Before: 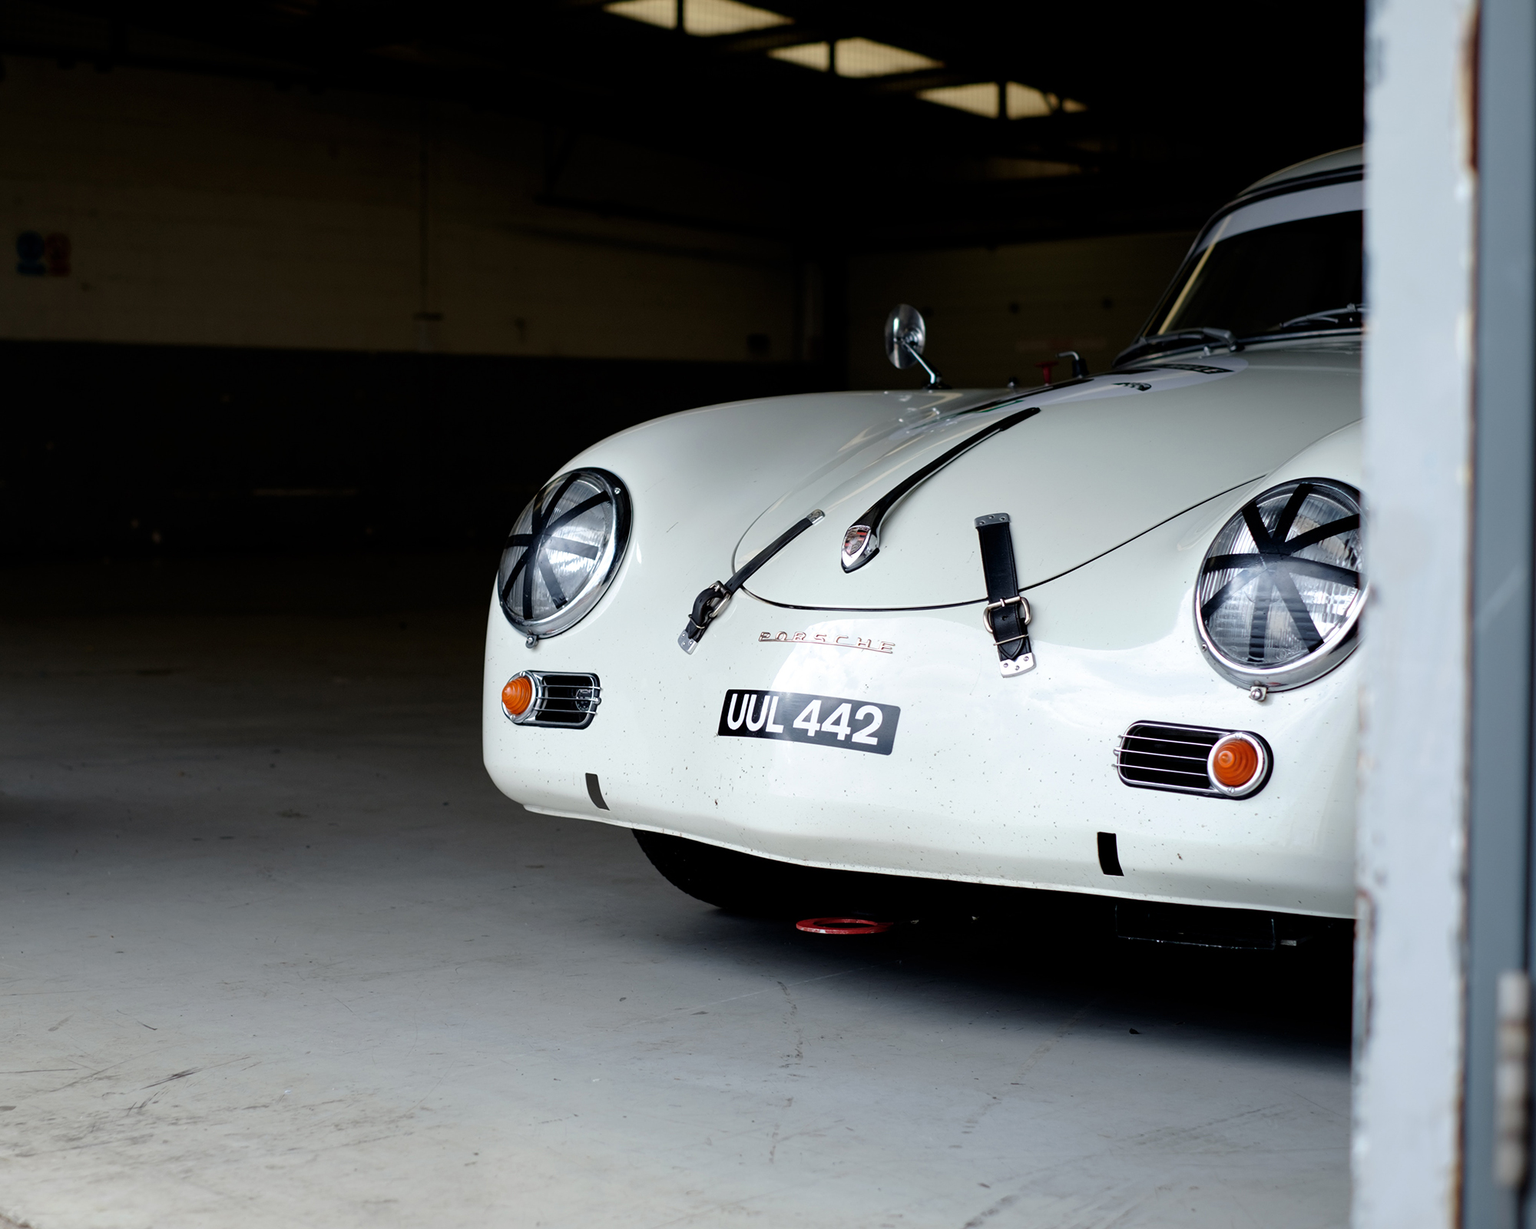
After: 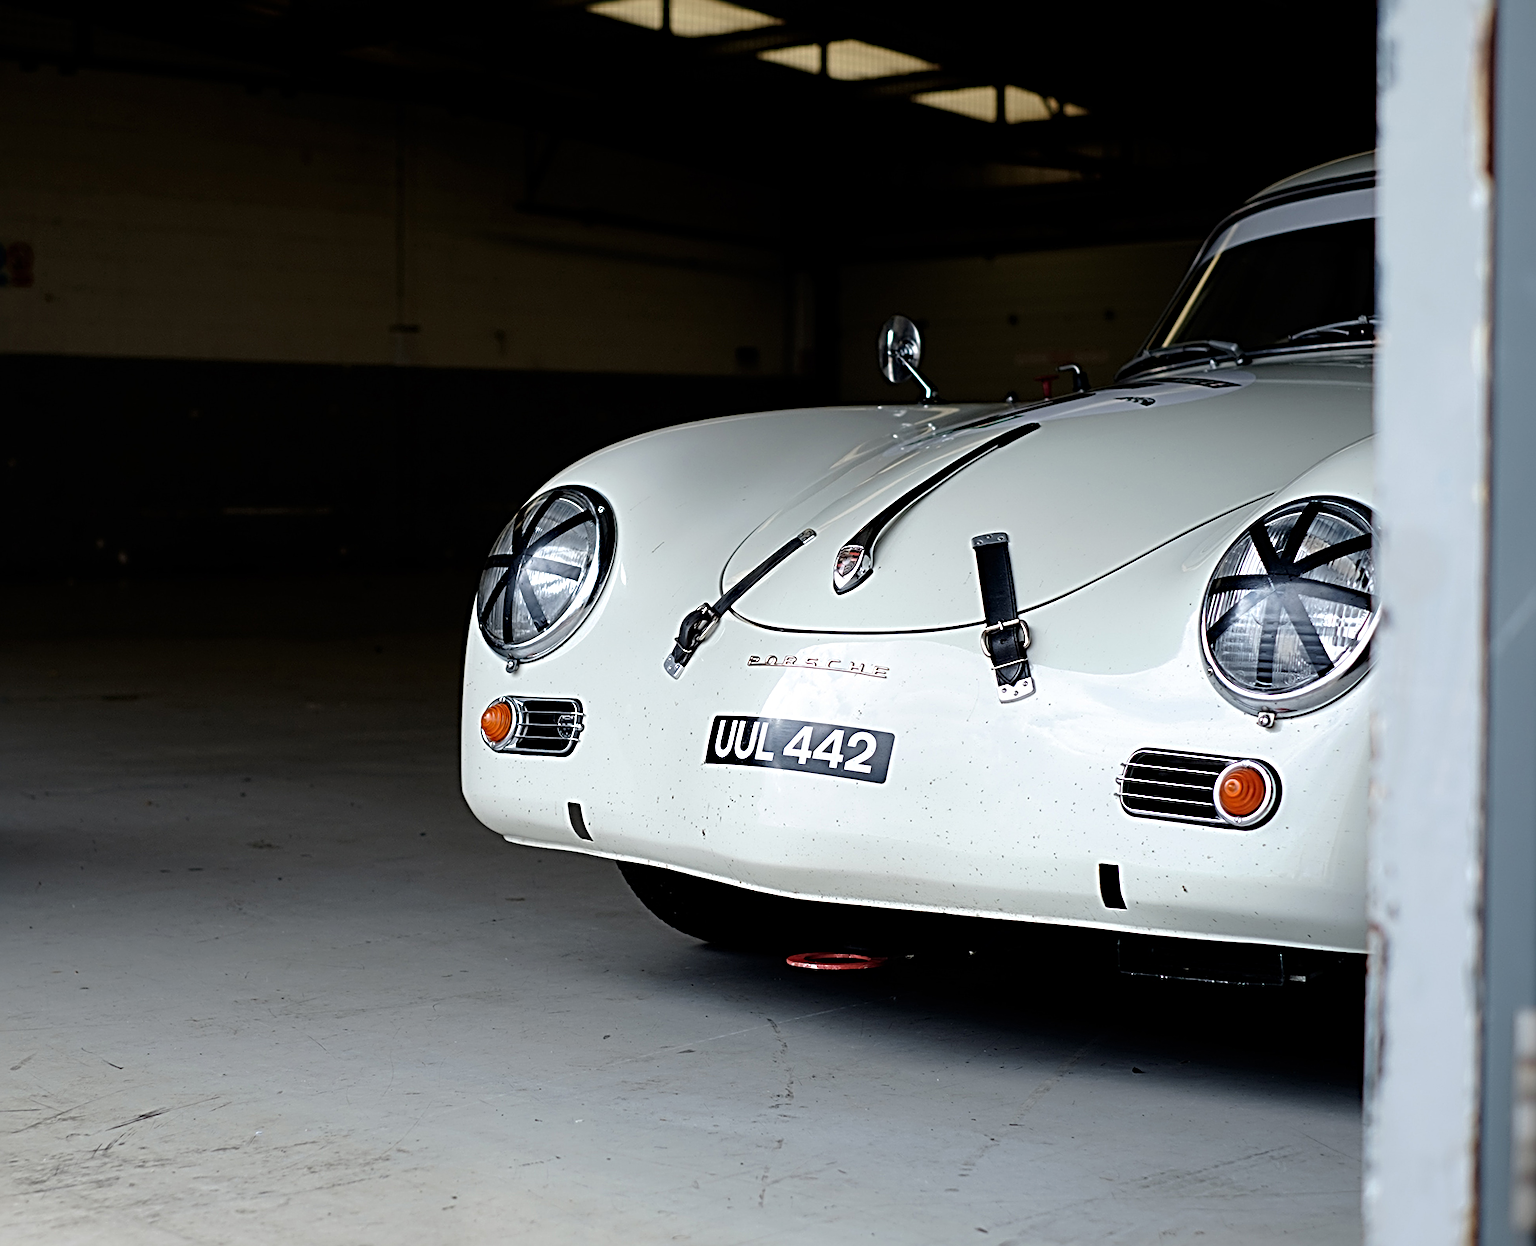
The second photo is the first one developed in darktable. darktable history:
crop and rotate: left 2.536%, right 1.107%, bottom 2.246%
sharpen: radius 3.69, amount 0.928
